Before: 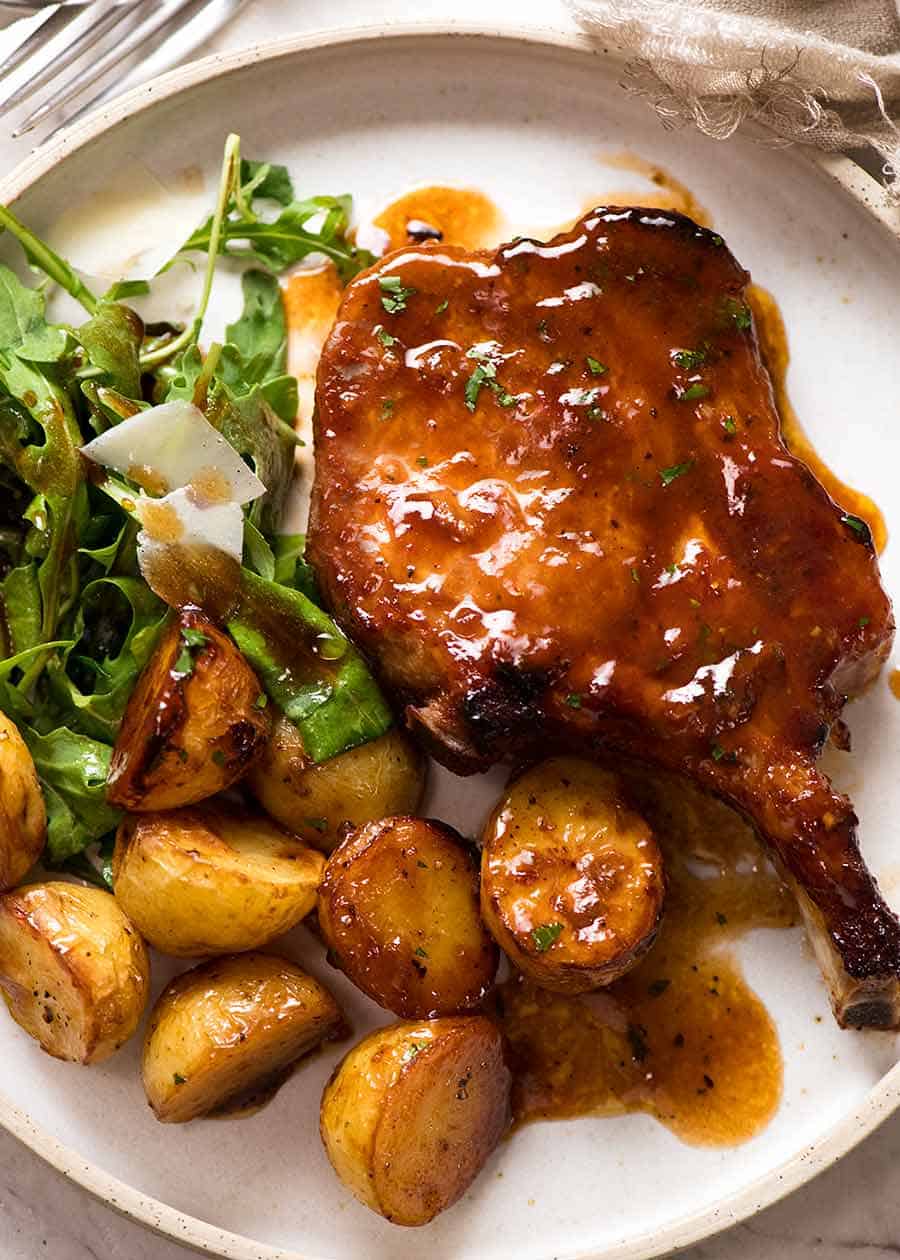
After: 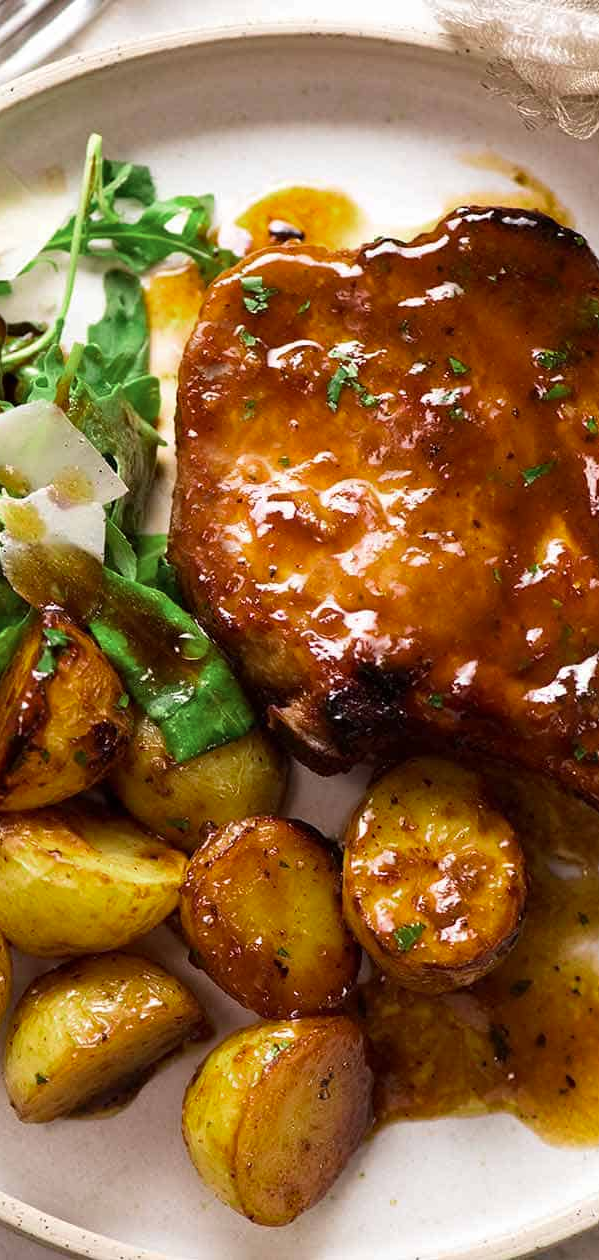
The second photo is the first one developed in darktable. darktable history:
crop: left 15.419%, right 17.914%
color zones: curves: ch2 [(0, 0.5) (0.143, 0.517) (0.286, 0.571) (0.429, 0.522) (0.571, 0.5) (0.714, 0.5) (0.857, 0.5) (1, 0.5)]
